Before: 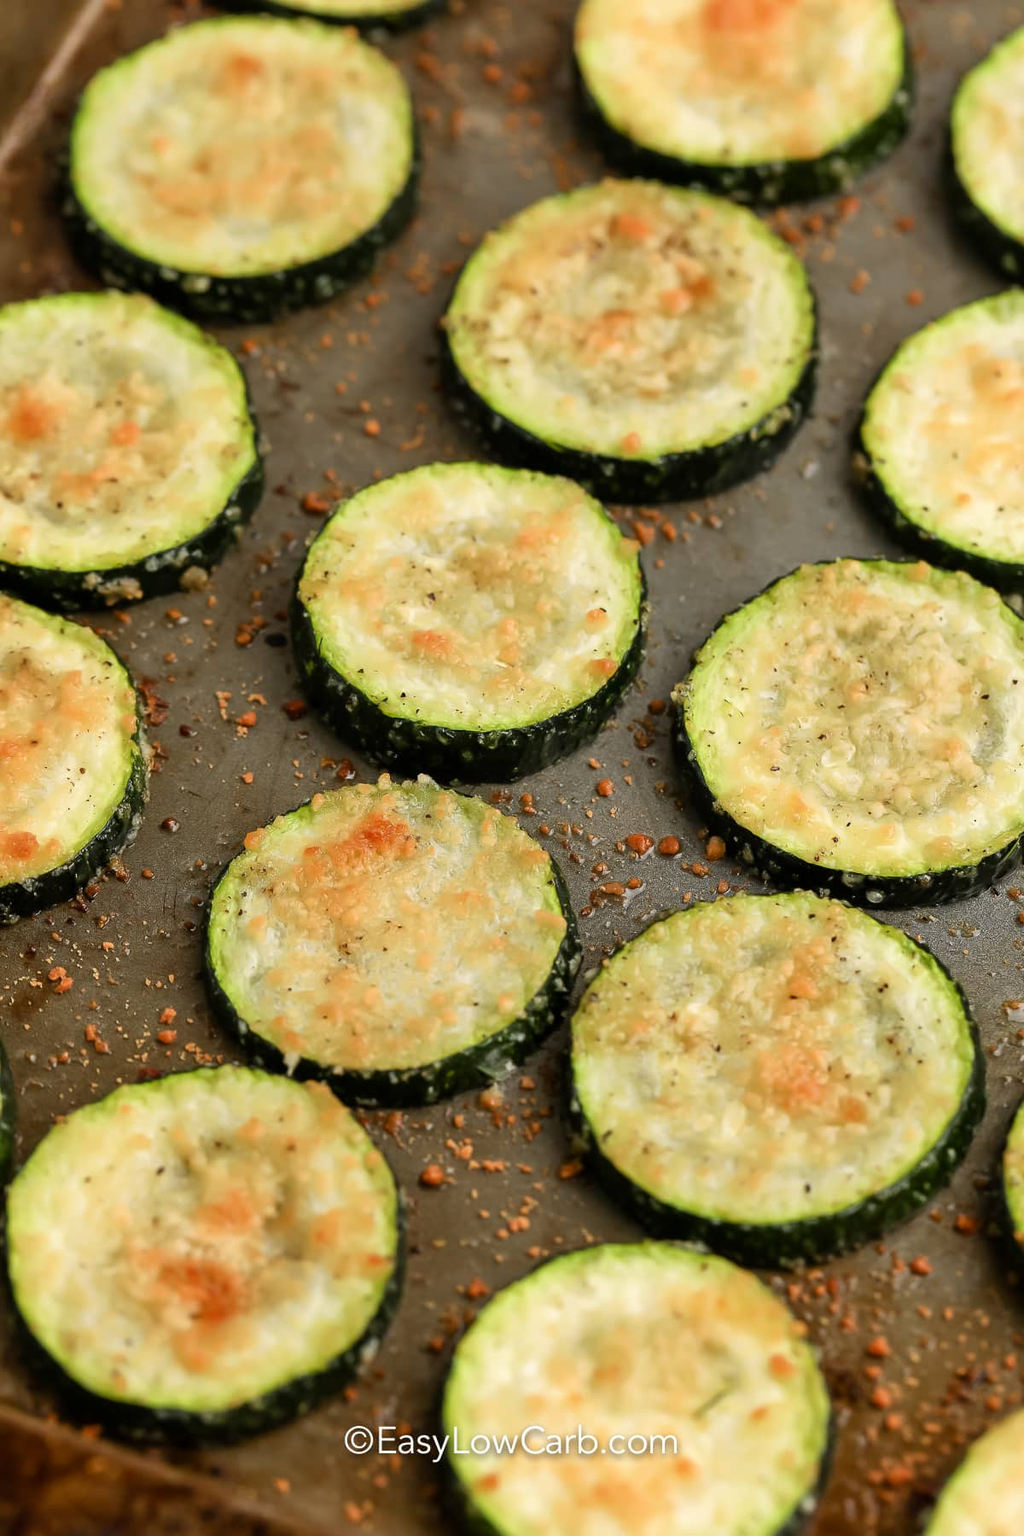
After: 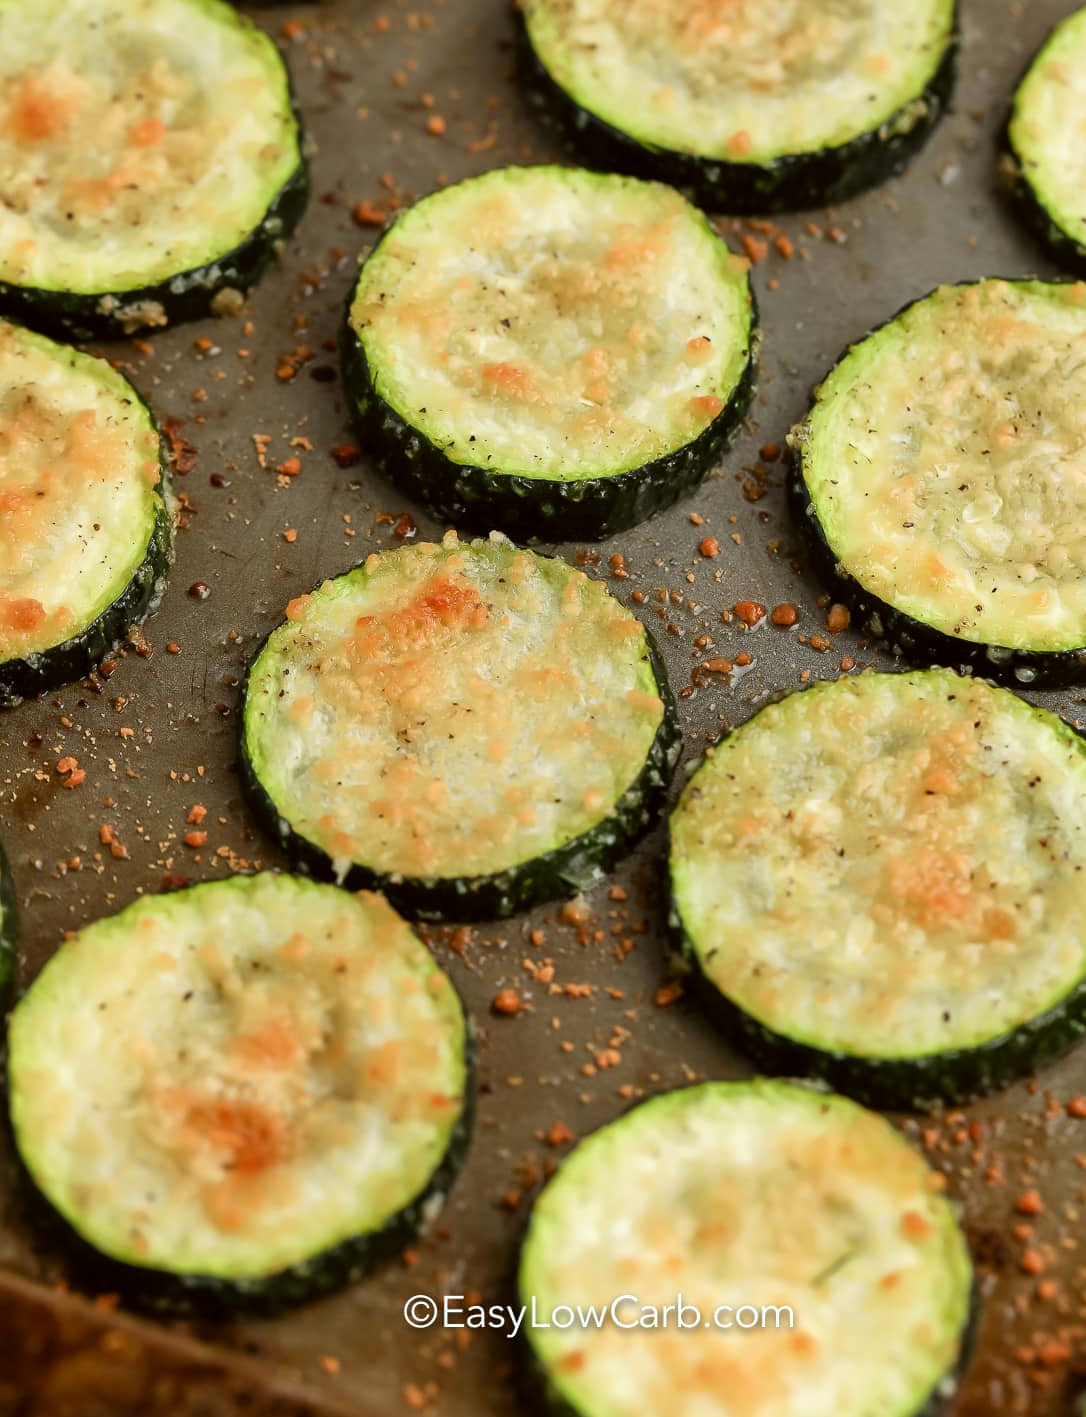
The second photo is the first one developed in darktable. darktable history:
color correction: highlights a* -2.73, highlights b* -2.09, shadows a* 2.41, shadows b* 2.73
crop: top 20.916%, right 9.437%, bottom 0.316%
